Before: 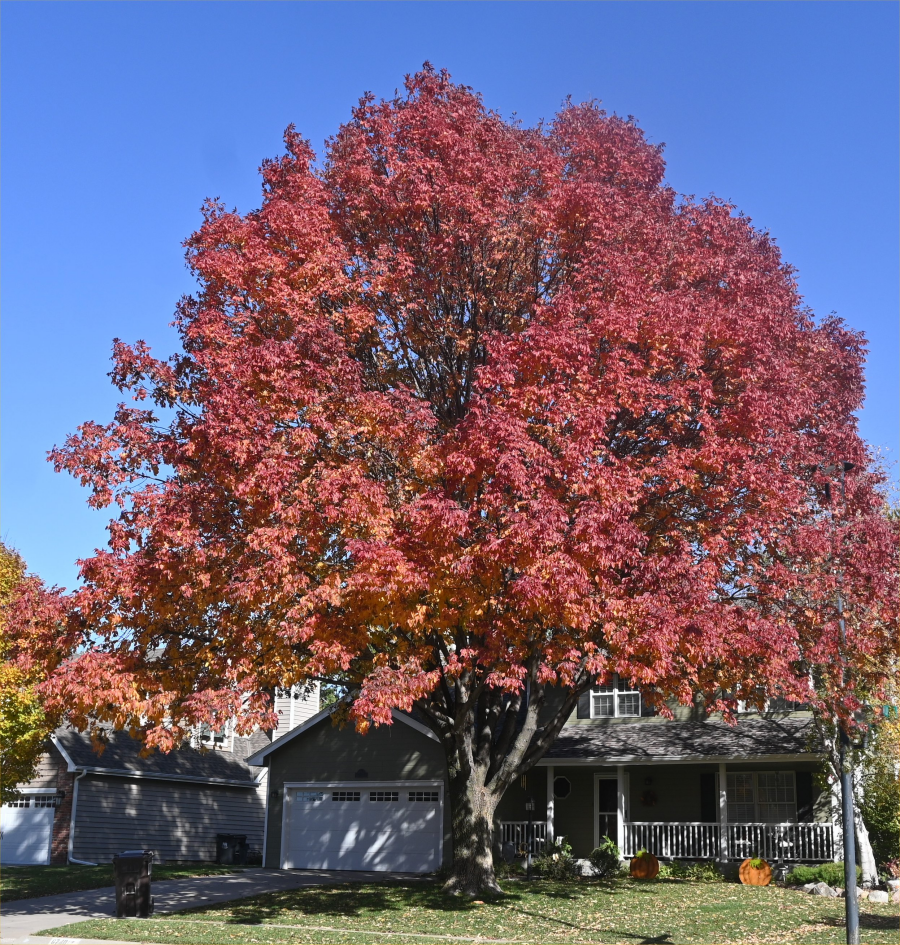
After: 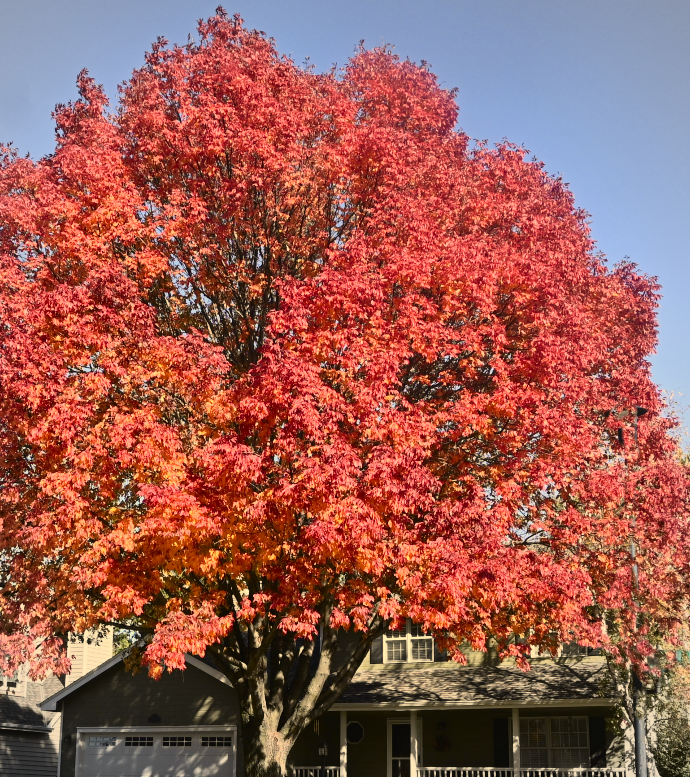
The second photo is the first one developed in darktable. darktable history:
tone curve: curves: ch0 [(0, 0.005) (0.103, 0.081) (0.196, 0.197) (0.391, 0.469) (0.491, 0.585) (0.638, 0.751) (0.822, 0.886) (0.997, 0.959)]; ch1 [(0, 0) (0.172, 0.123) (0.324, 0.253) (0.396, 0.388) (0.474, 0.479) (0.499, 0.498) (0.529, 0.528) (0.579, 0.614) (0.633, 0.677) (0.812, 0.856) (1, 1)]; ch2 [(0, 0) (0.411, 0.424) (0.459, 0.478) (0.5, 0.501) (0.517, 0.526) (0.553, 0.583) (0.609, 0.646) (0.708, 0.768) (0.839, 0.916) (1, 1)], color space Lab, independent channels, preserve colors none
white balance: red 1.123, blue 0.83
vignetting: brightness -0.167
crop: left 23.095%, top 5.827%, bottom 11.854%
